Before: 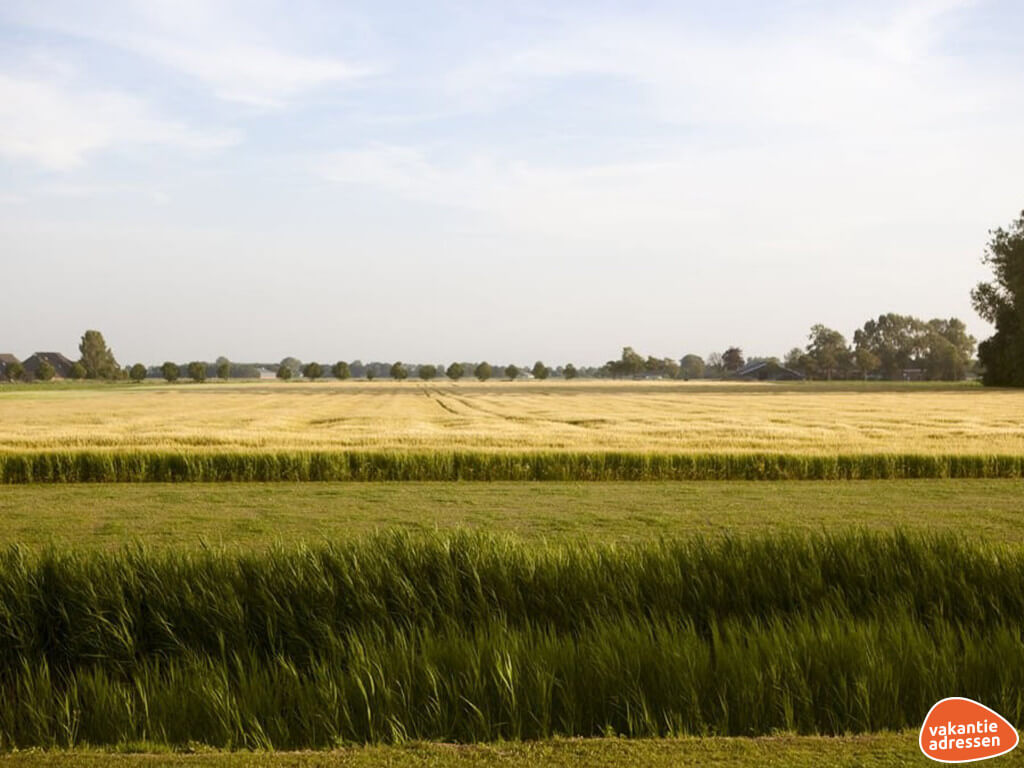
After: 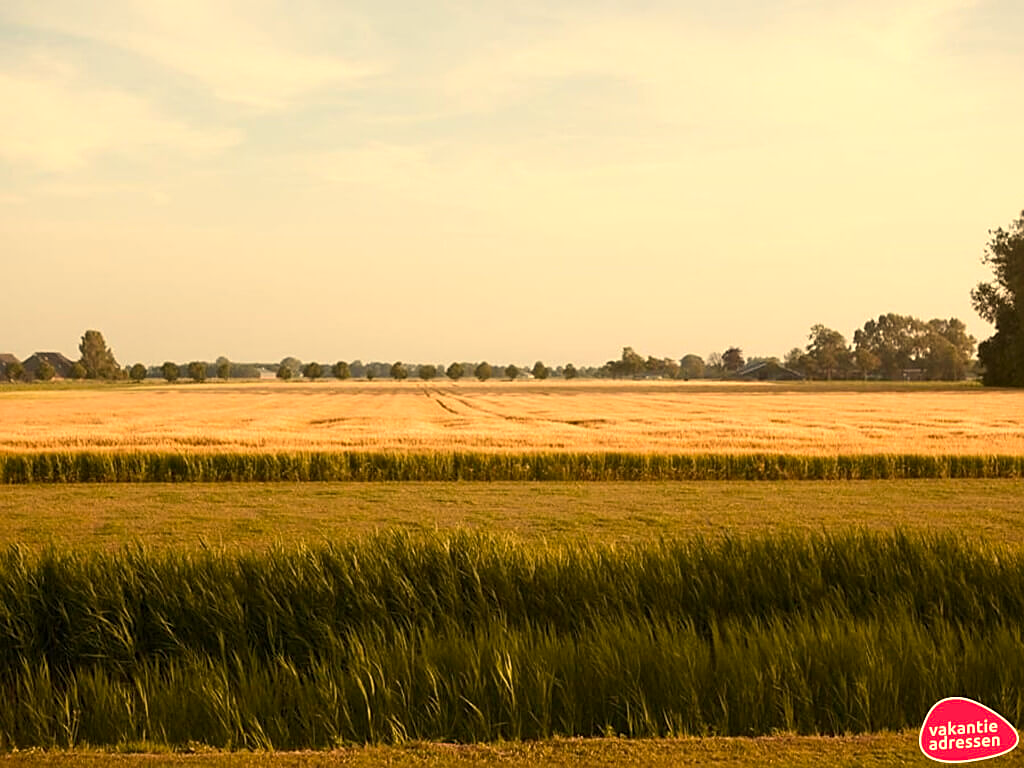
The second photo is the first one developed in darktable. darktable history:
white balance: red 1.08, blue 0.791
sharpen: on, module defaults
tone equalizer: on, module defaults
color zones: curves: ch1 [(0.235, 0.558) (0.75, 0.5)]; ch2 [(0.25, 0.462) (0.749, 0.457)], mix 40.67%
